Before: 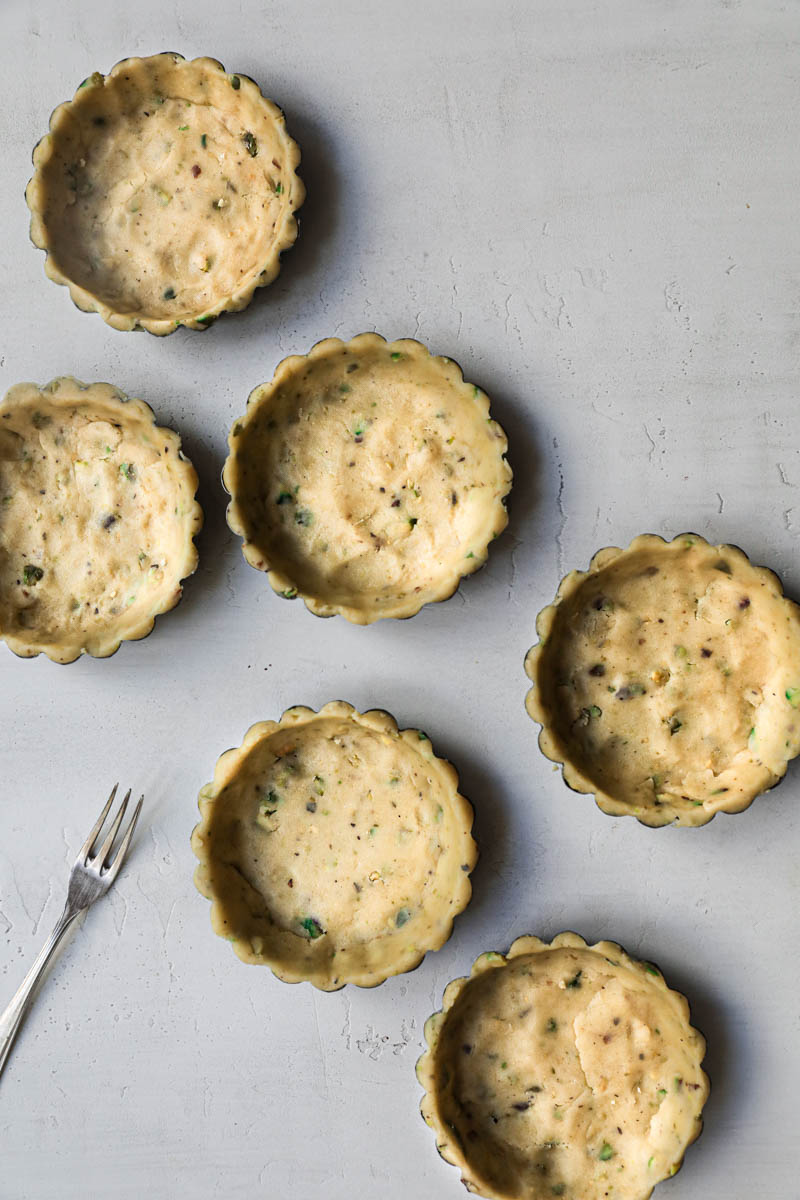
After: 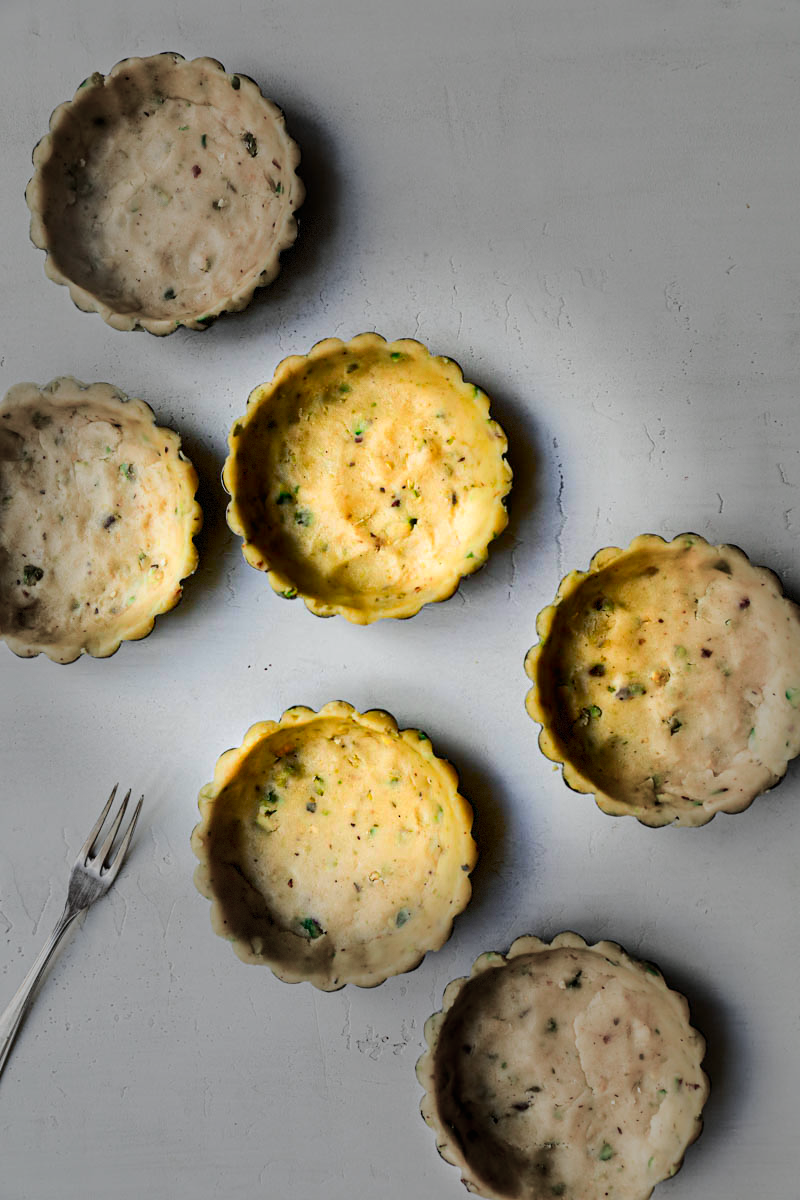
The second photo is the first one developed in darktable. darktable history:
tone curve: curves: ch0 [(0, 0.01) (0.037, 0.032) (0.131, 0.108) (0.275, 0.256) (0.483, 0.512) (0.61, 0.665) (0.696, 0.742) (0.792, 0.819) (0.911, 0.925) (0.997, 0.995)]; ch1 [(0, 0) (0.308, 0.29) (0.425, 0.411) (0.492, 0.488) (0.505, 0.503) (0.527, 0.531) (0.568, 0.594) (0.683, 0.702) (0.746, 0.77) (1, 1)]; ch2 [(0, 0) (0.246, 0.233) (0.36, 0.352) (0.415, 0.415) (0.485, 0.487) (0.502, 0.504) (0.525, 0.523) (0.539, 0.553) (0.587, 0.594) (0.636, 0.652) (0.711, 0.729) (0.845, 0.855) (0.998, 0.977)], color space Lab, independent channels, preserve colors none
exposure: black level correction 0.007, compensate exposure bias true, compensate highlight preservation false
color balance rgb: linear chroma grading › mid-tones 7.37%, perceptual saturation grading › global saturation 29.892%, global vibrance 14.566%
vignetting: fall-off start 32.27%, fall-off radius 33.48%, dithering 8-bit output, unbound false
